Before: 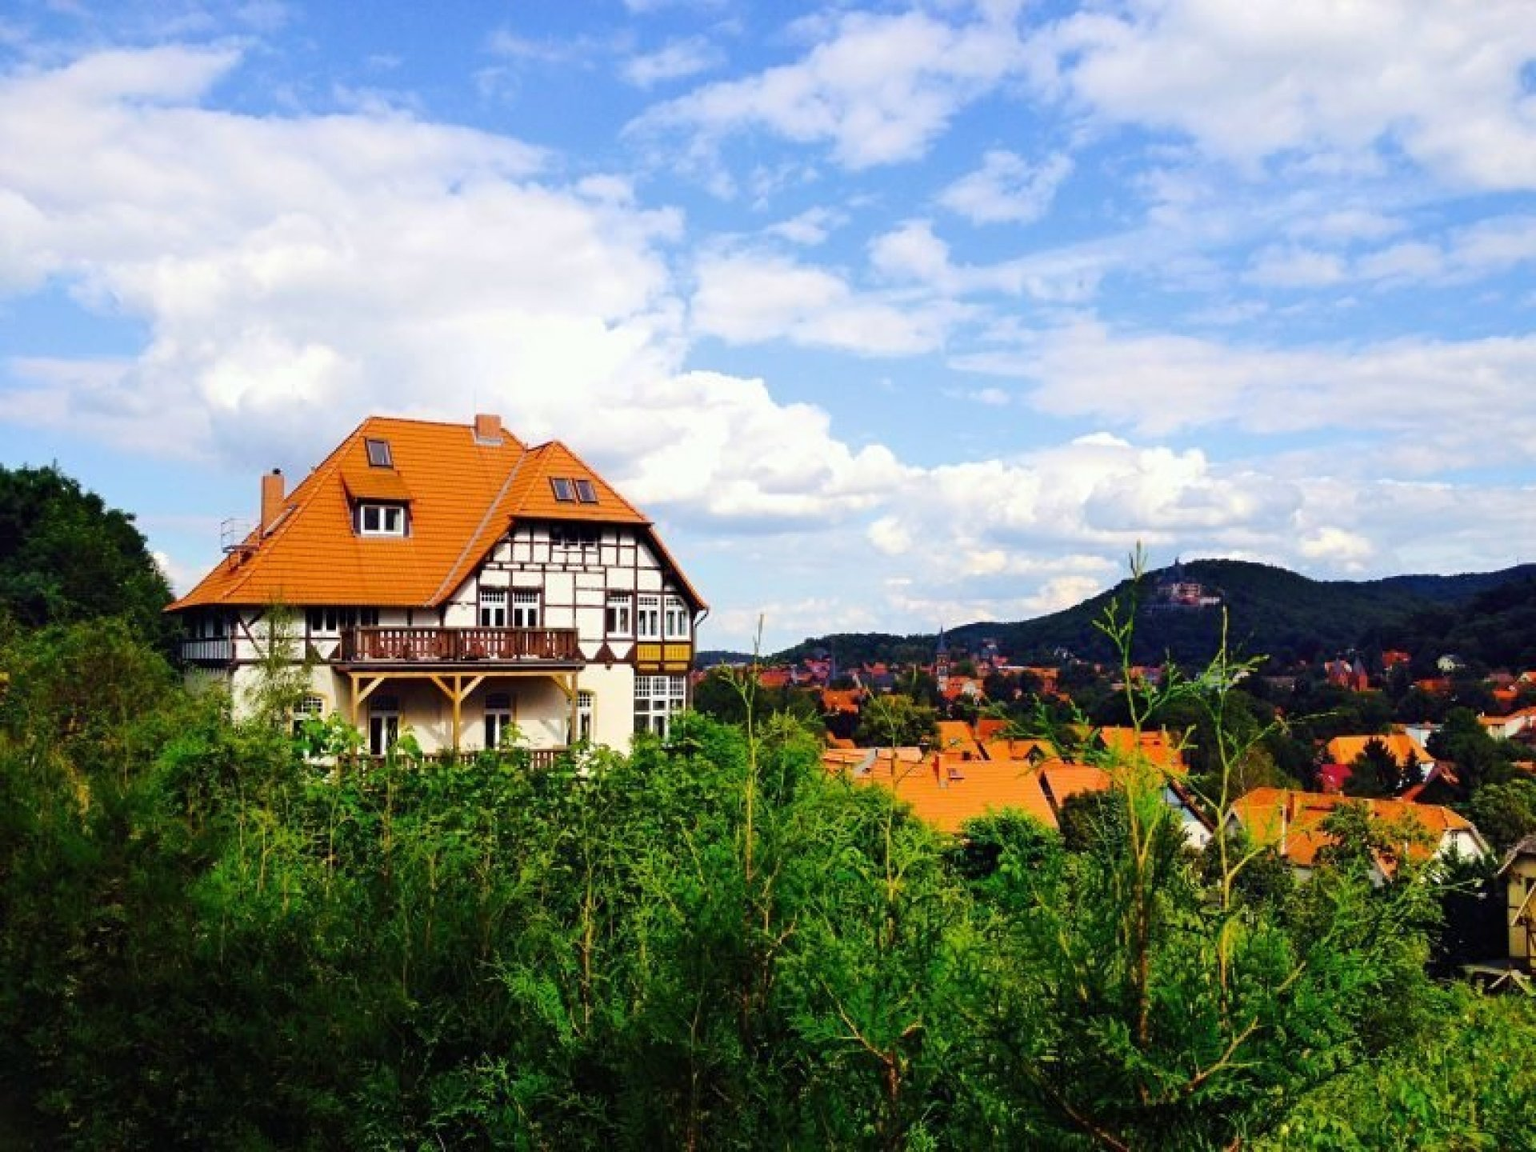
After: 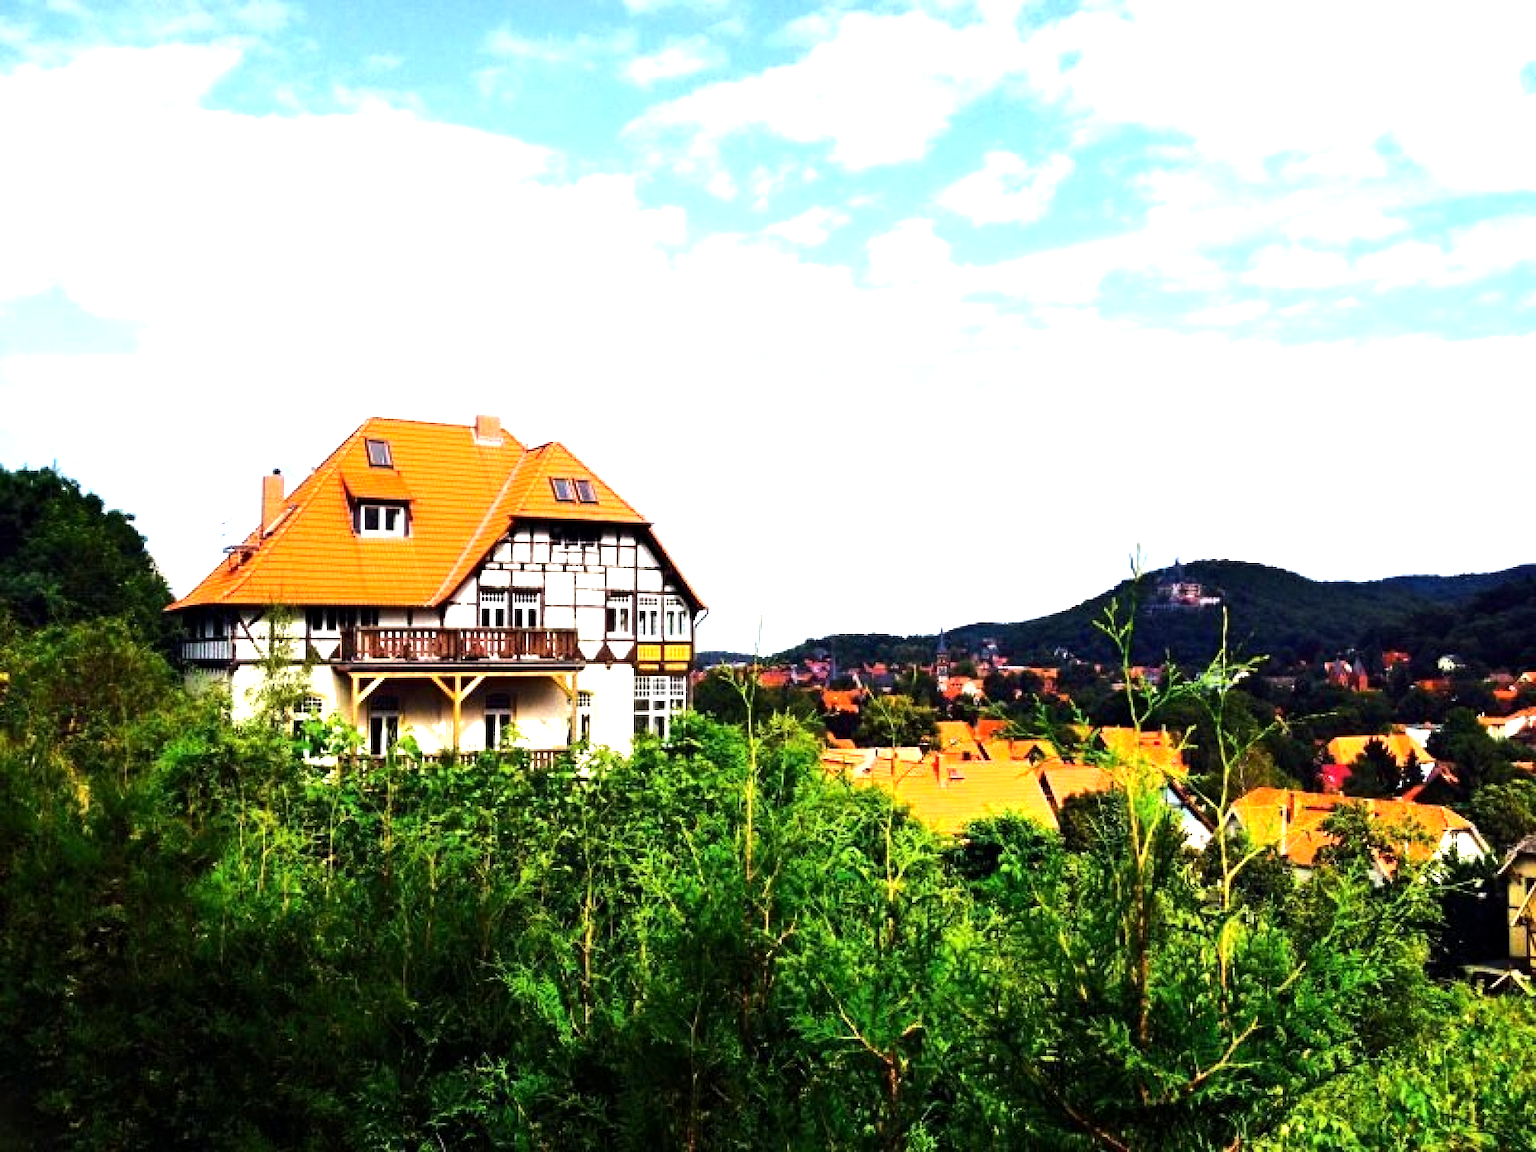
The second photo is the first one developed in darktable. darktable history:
exposure: black level correction 0.001, exposure 0.675 EV, compensate highlight preservation false
tone equalizer: -8 EV -0.75 EV, -7 EV -0.7 EV, -6 EV -0.6 EV, -5 EV -0.4 EV, -3 EV 0.4 EV, -2 EV 0.6 EV, -1 EV 0.7 EV, +0 EV 0.75 EV, edges refinement/feathering 500, mask exposure compensation -1.57 EV, preserve details no
